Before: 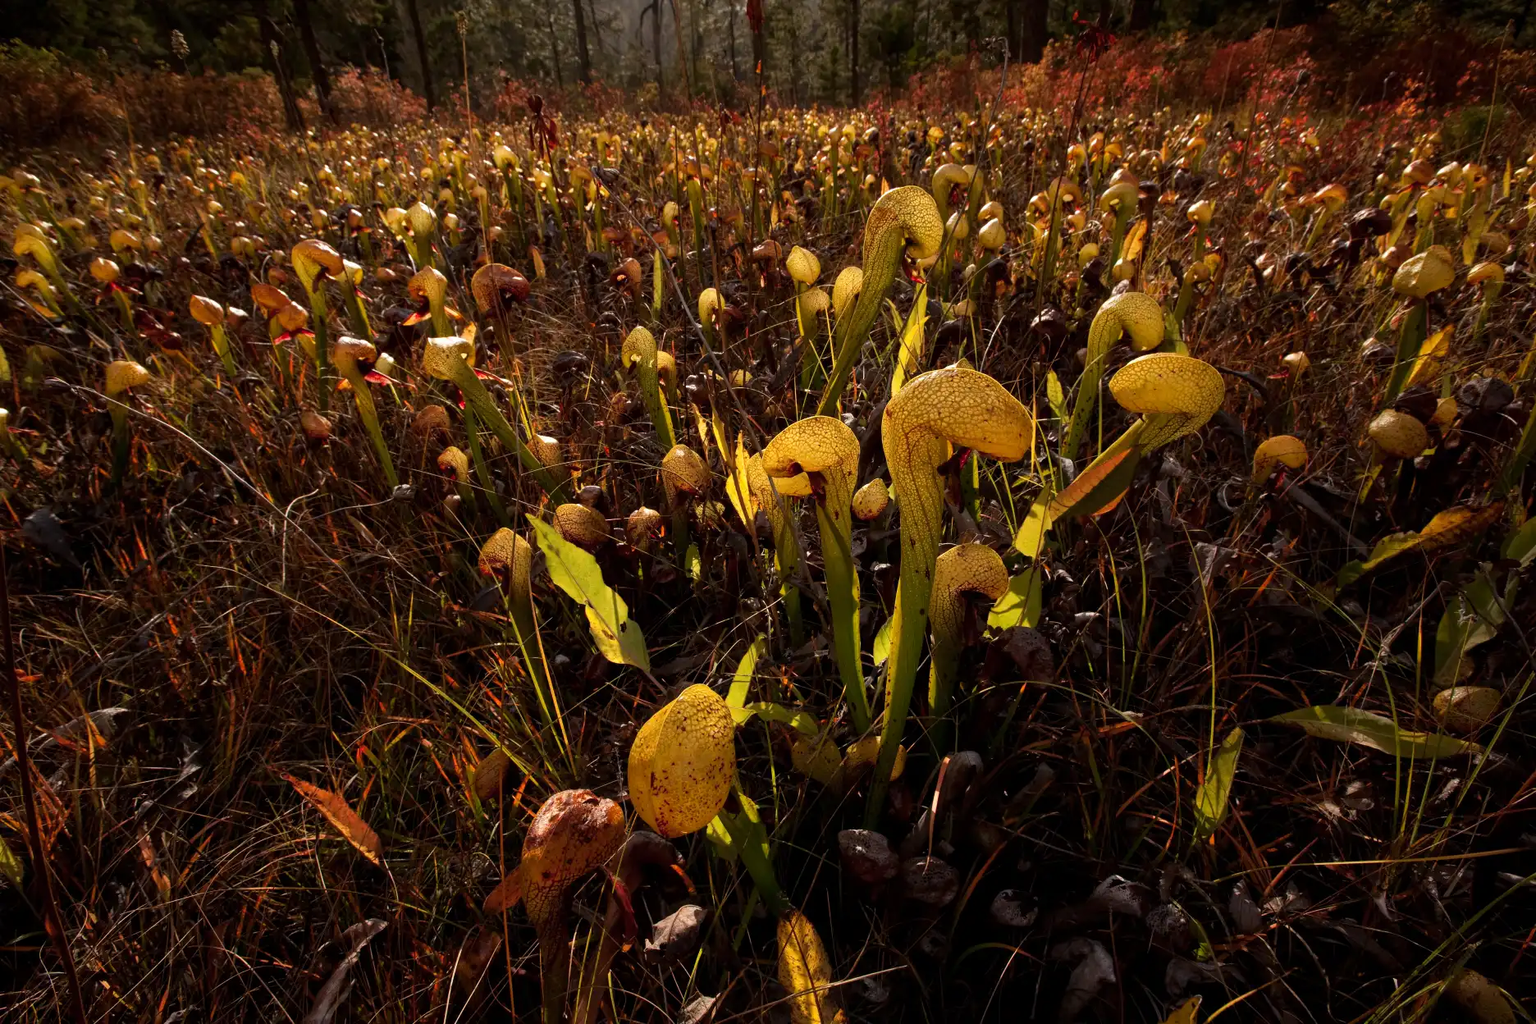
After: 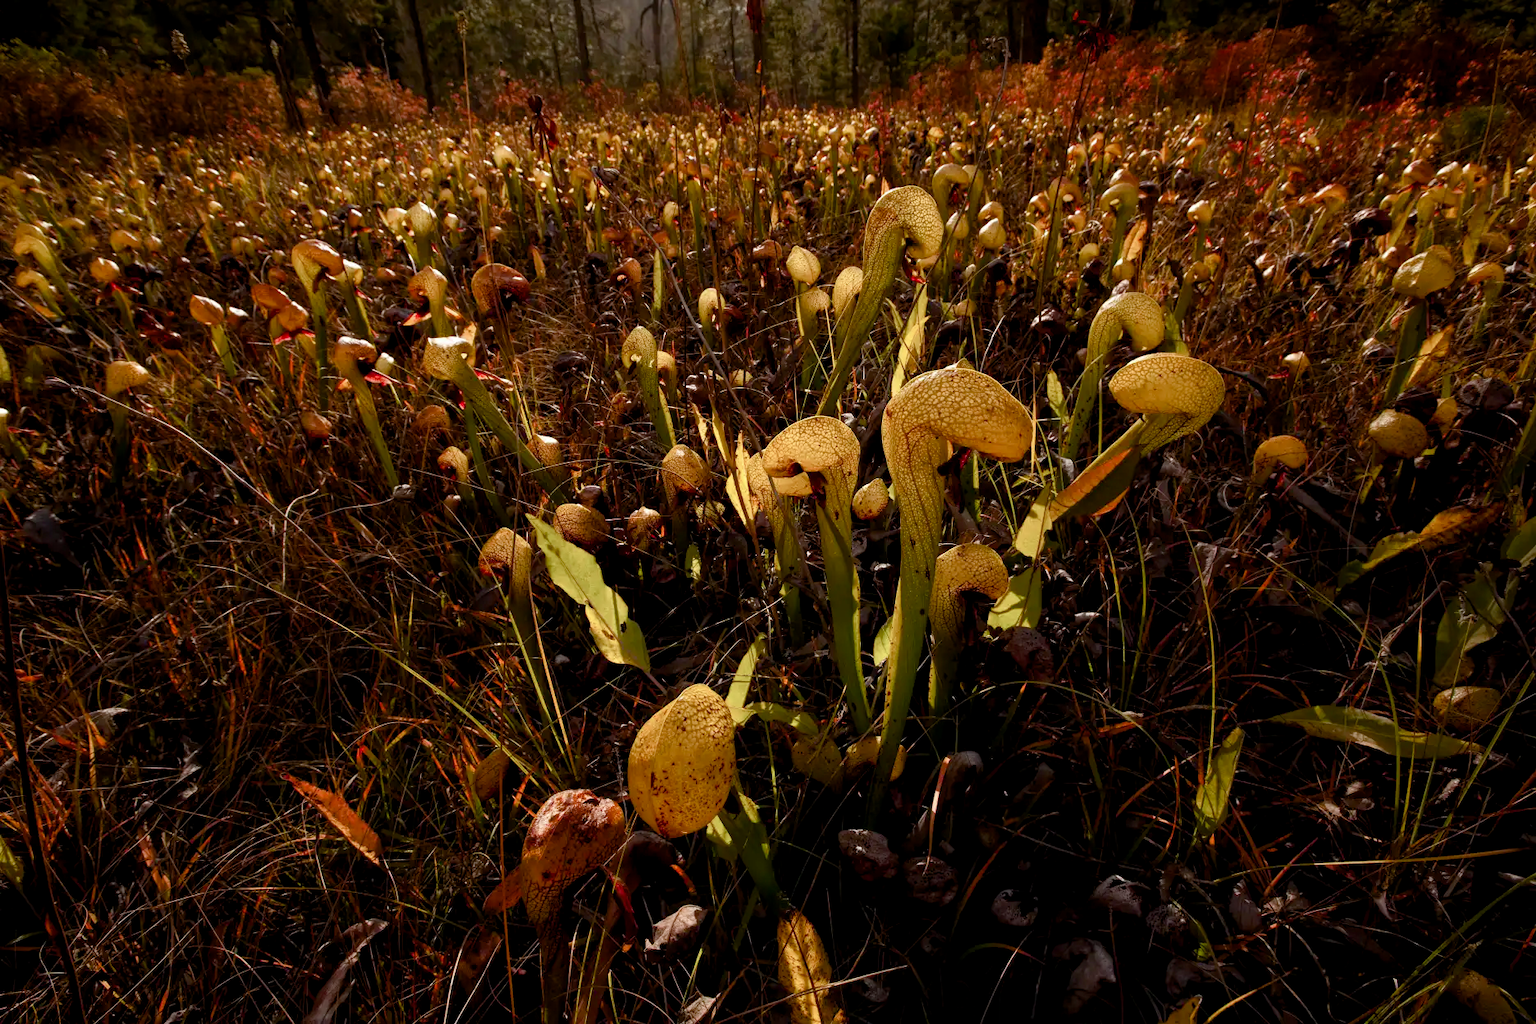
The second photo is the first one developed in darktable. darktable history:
color balance rgb: global offset › luminance -0.234%, perceptual saturation grading › global saturation 20%, perceptual saturation grading › highlights -49.403%, perceptual saturation grading › shadows 24.126%
